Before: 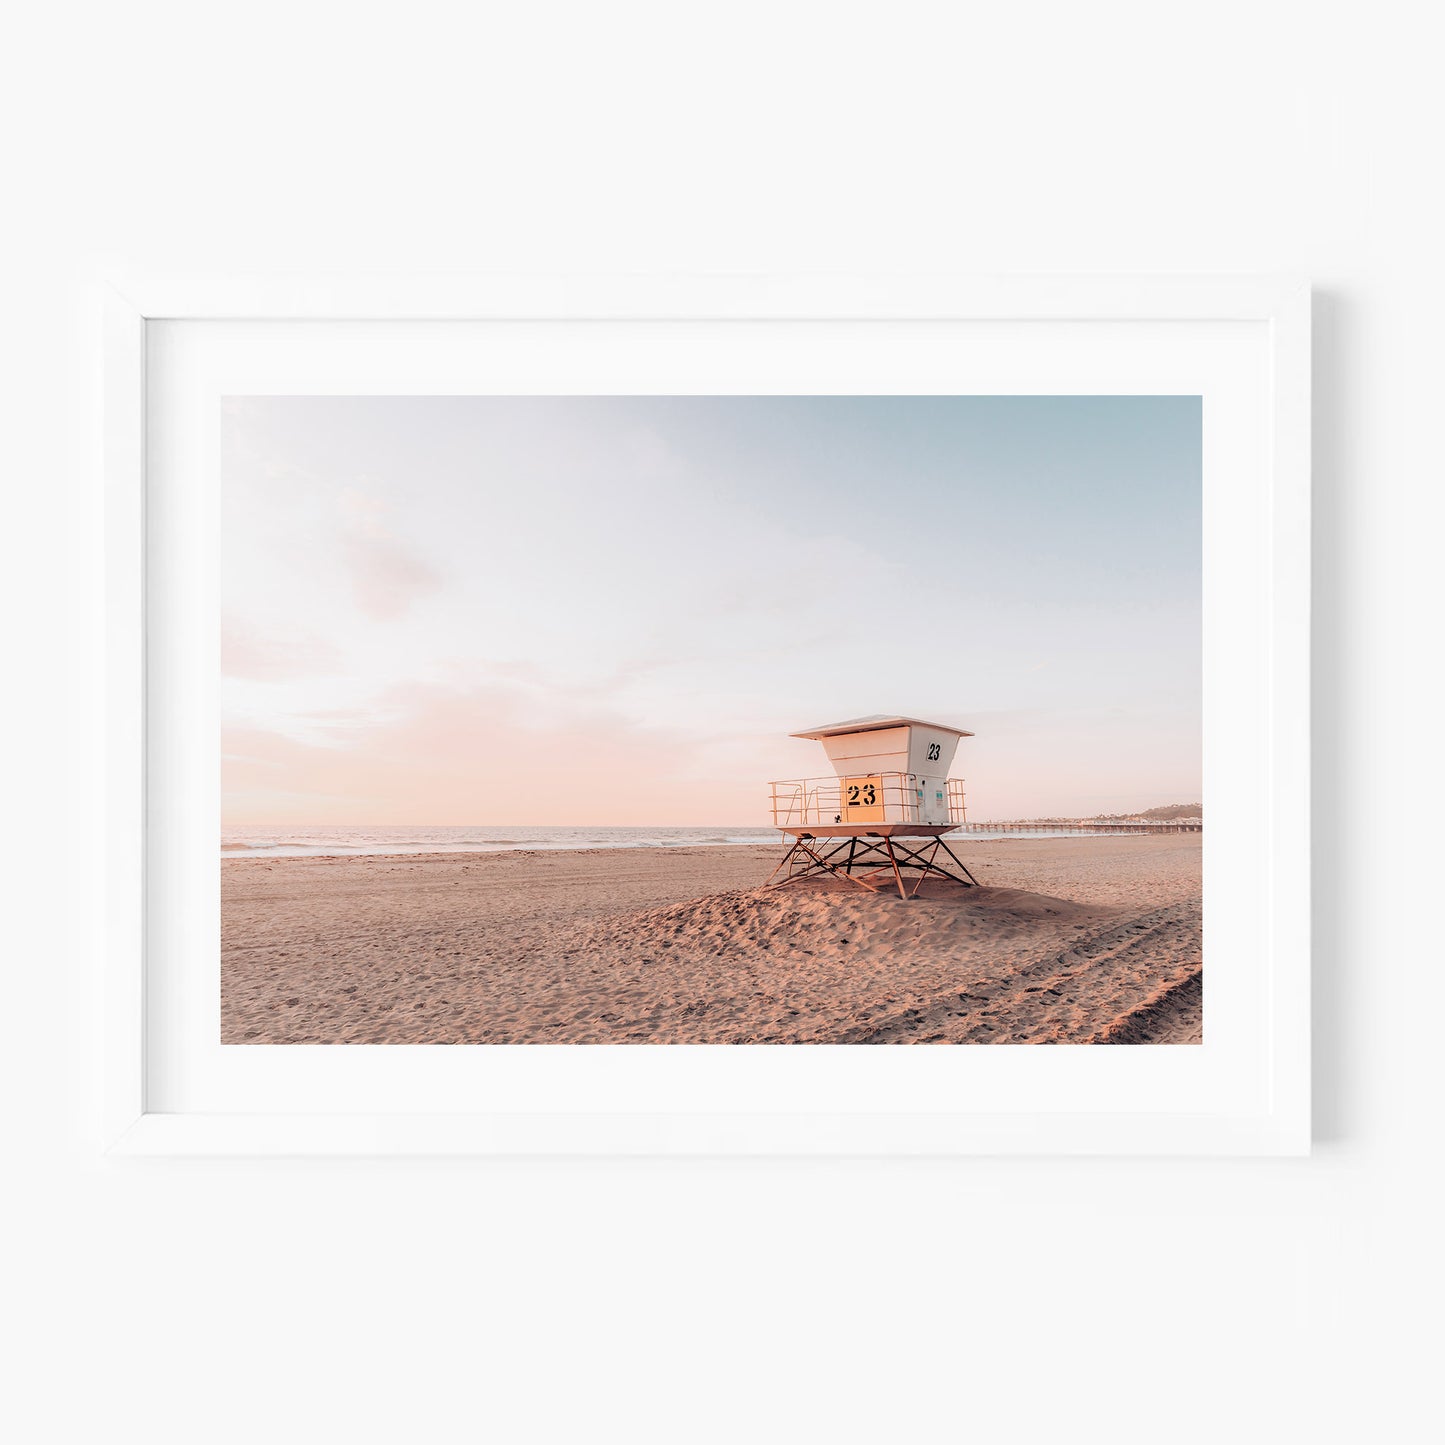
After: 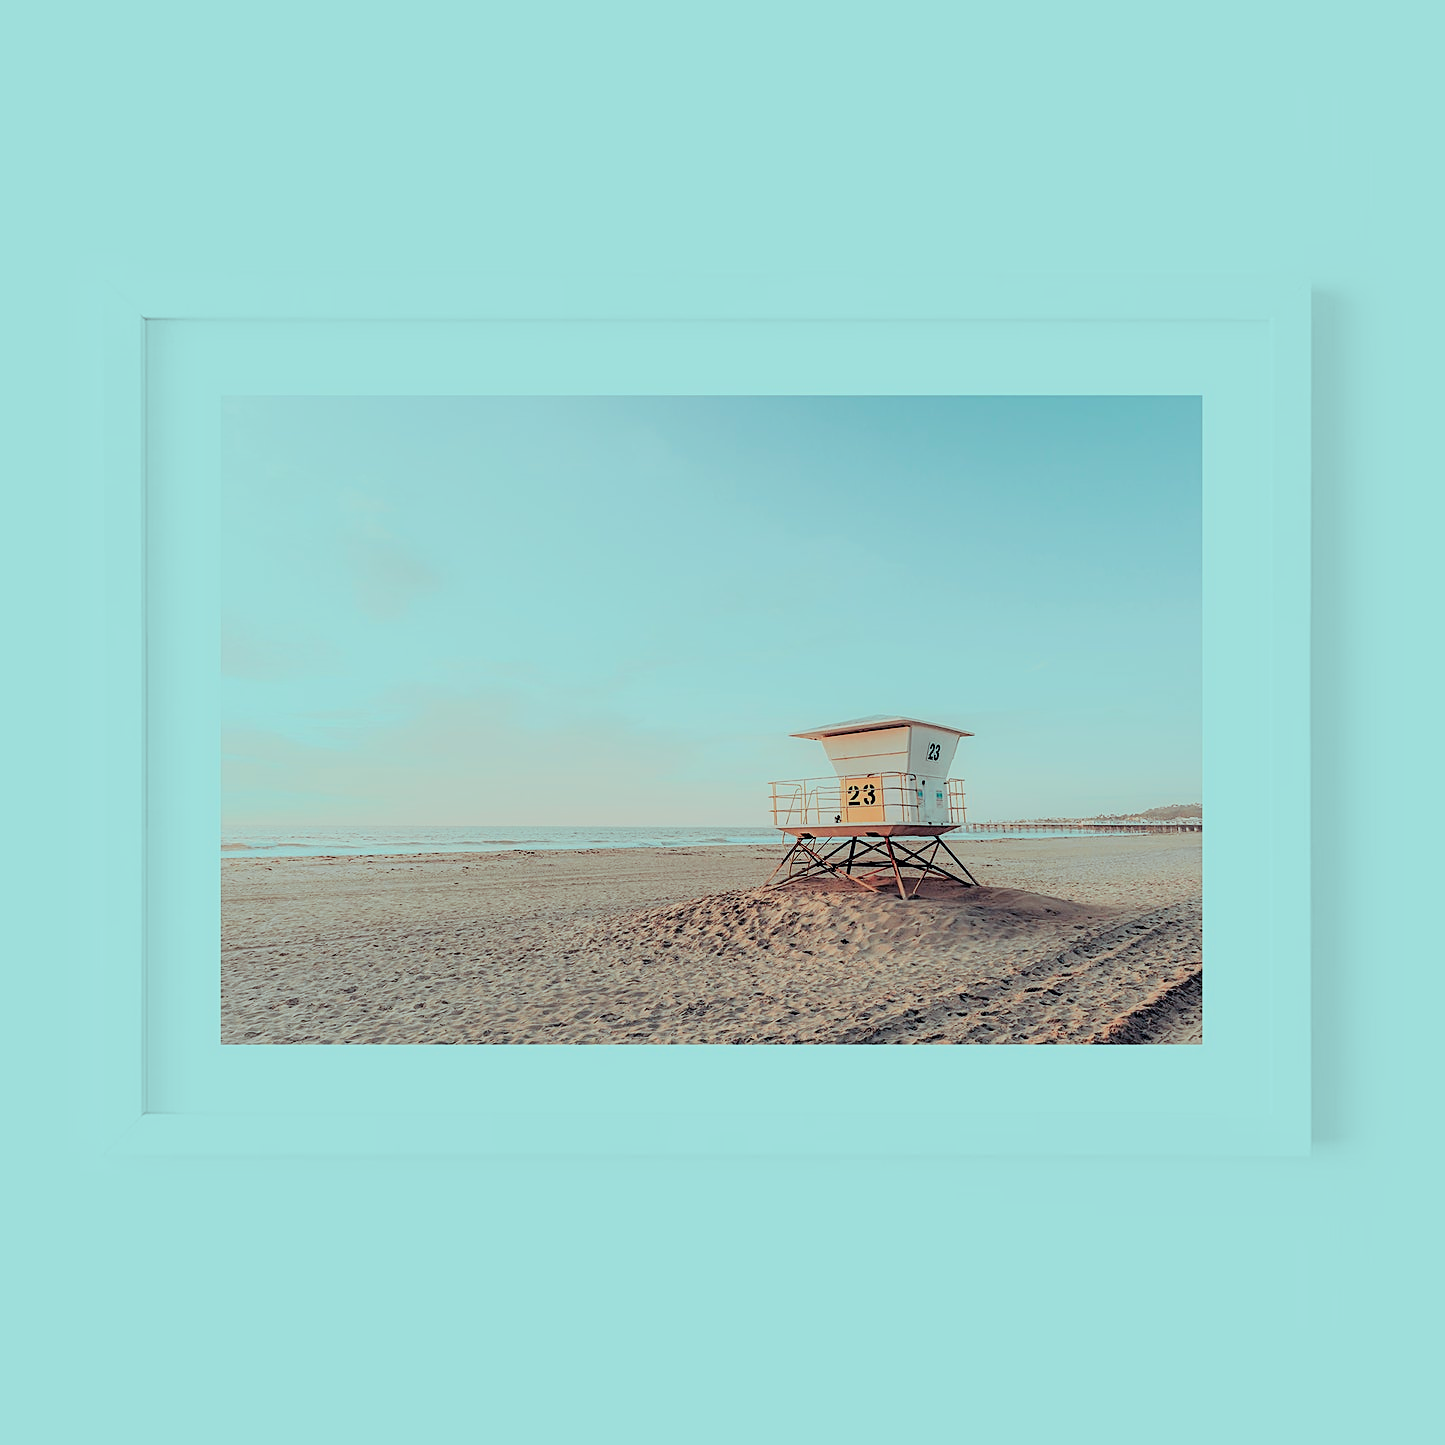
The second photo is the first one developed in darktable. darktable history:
color balance rgb: shadows lift › chroma 7.23%, shadows lift › hue 246.48°, highlights gain › chroma 5.38%, highlights gain › hue 196.93°, white fulcrum 1 EV
filmic rgb: black relative exposure -7.65 EV, white relative exposure 4.56 EV, hardness 3.61, color science v6 (2022)
white balance: red 1, blue 1
sharpen: on, module defaults
color zones: curves: ch1 [(0.309, 0.524) (0.41, 0.329) (0.508, 0.509)]; ch2 [(0.25, 0.457) (0.75, 0.5)]
